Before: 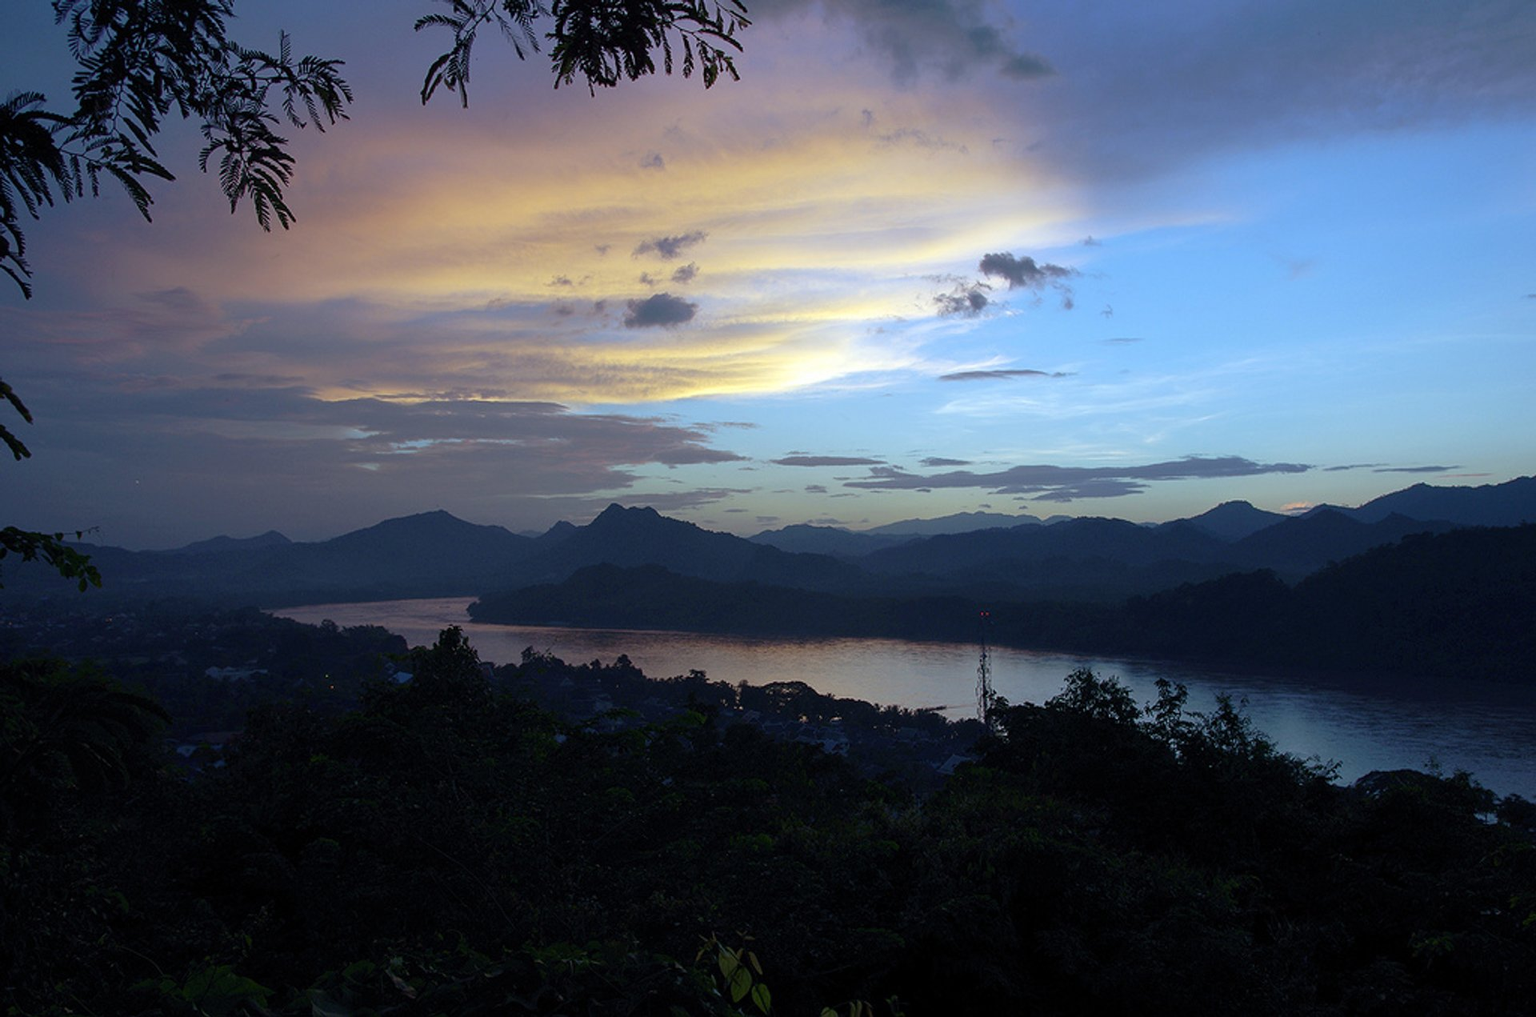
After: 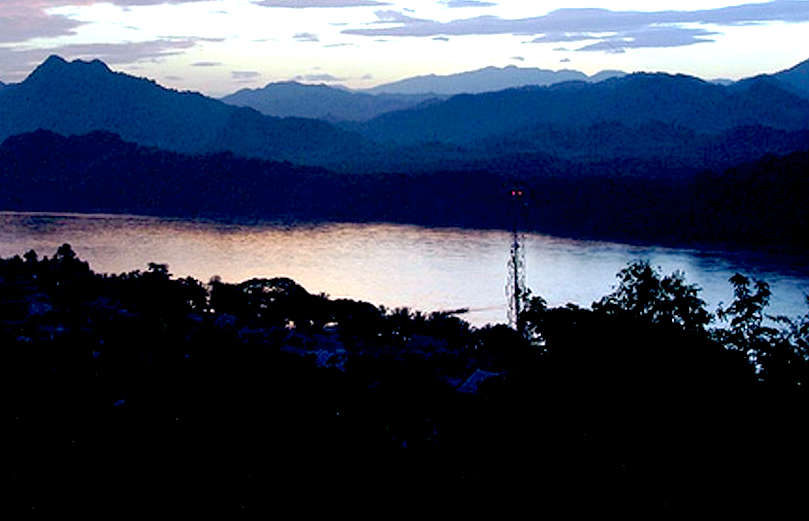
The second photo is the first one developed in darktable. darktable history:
crop: left 37.221%, top 45.169%, right 20.63%, bottom 13.777%
color balance rgb: shadows lift › hue 87.51°, highlights gain › chroma 1.62%, highlights gain › hue 55.1°, global offset › chroma 0.06%, global offset › hue 253.66°, linear chroma grading › global chroma 0.5%
exposure: black level correction 0.016, exposure 1.774 EV, compensate highlight preservation false
